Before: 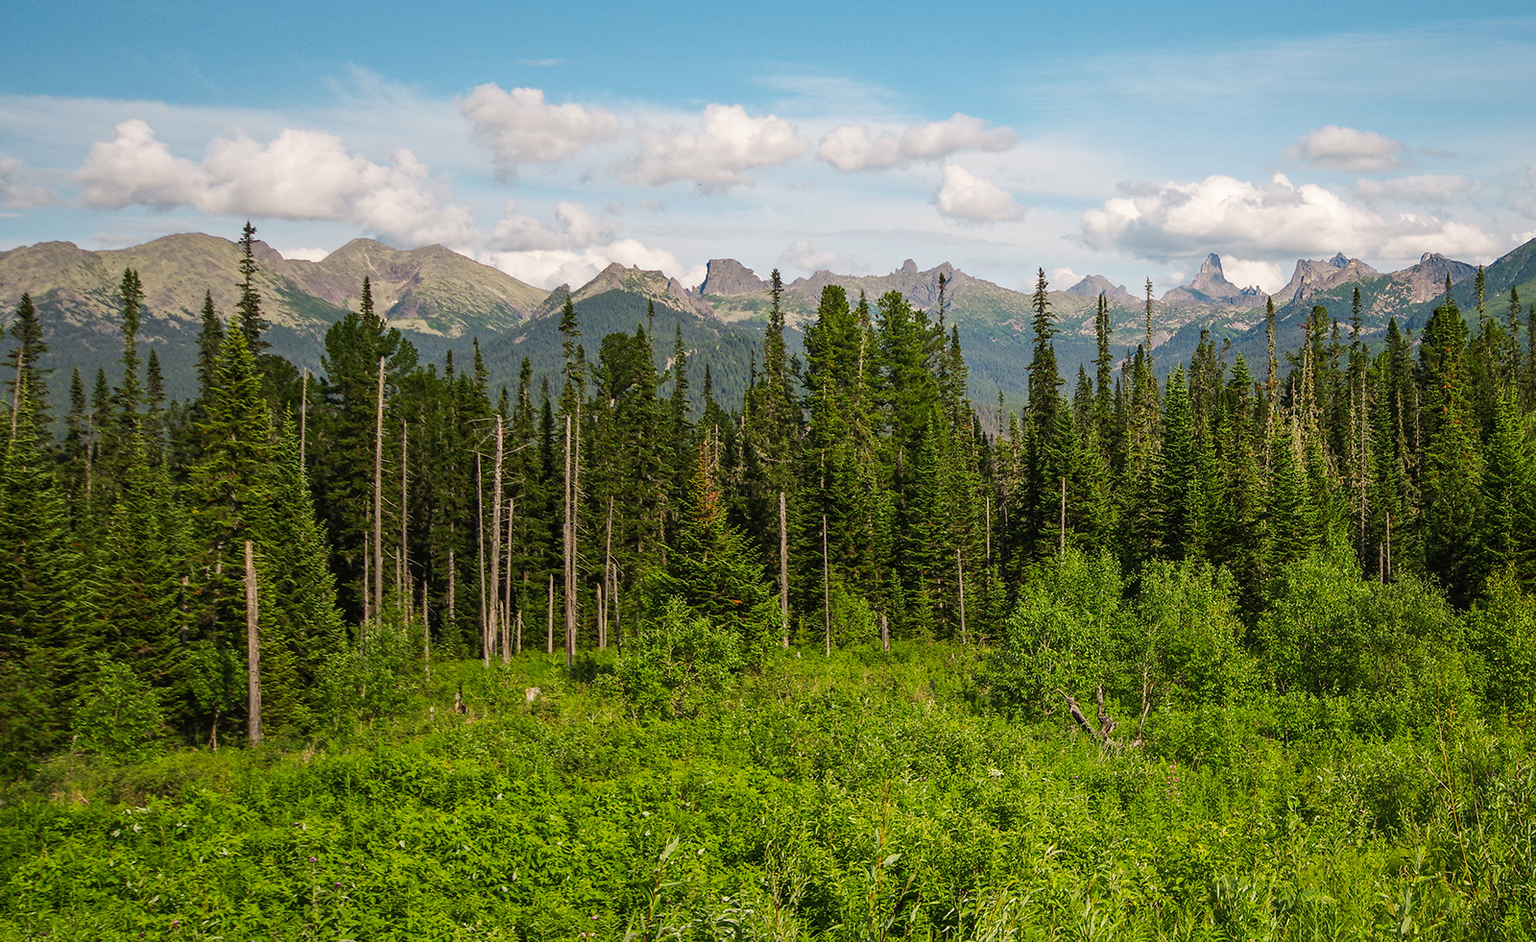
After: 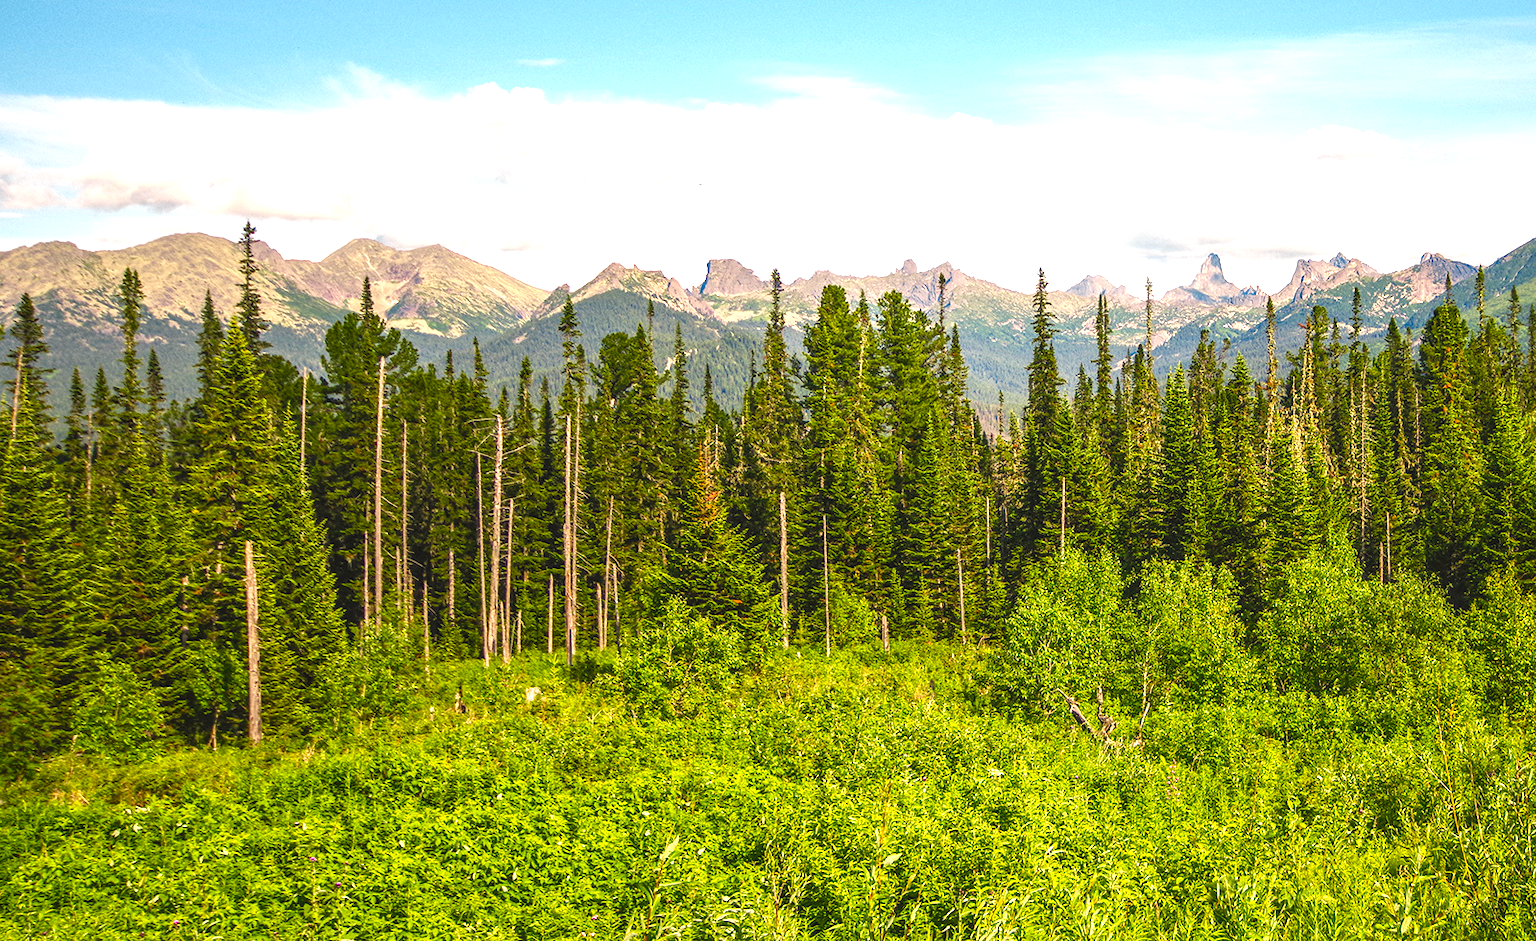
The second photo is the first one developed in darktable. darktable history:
exposure: black level correction 0, exposure 1.1 EV, compensate highlight preservation false
color balance rgb: shadows lift › chroma 2%, shadows lift › hue 247.2°, power › chroma 0.3%, power › hue 25.2°, highlights gain › chroma 3%, highlights gain › hue 60°, global offset › luminance 0.75%, perceptual saturation grading › global saturation 20%, perceptual saturation grading › highlights -20%, perceptual saturation grading › shadows 30%, global vibrance 20%
local contrast: on, module defaults
